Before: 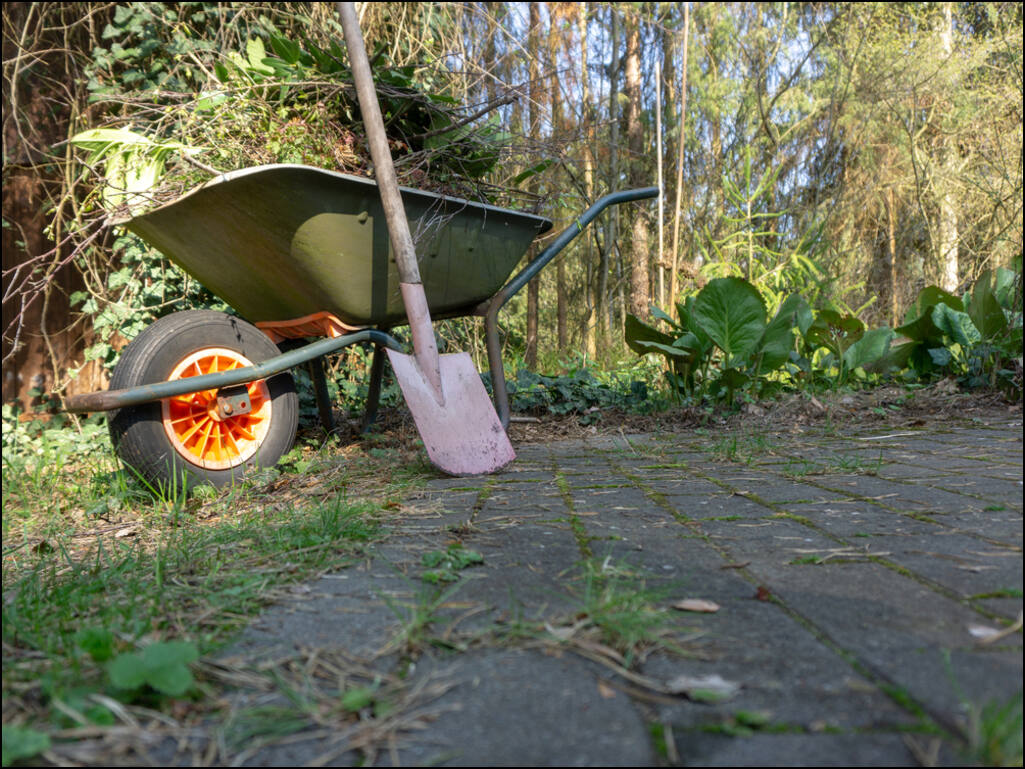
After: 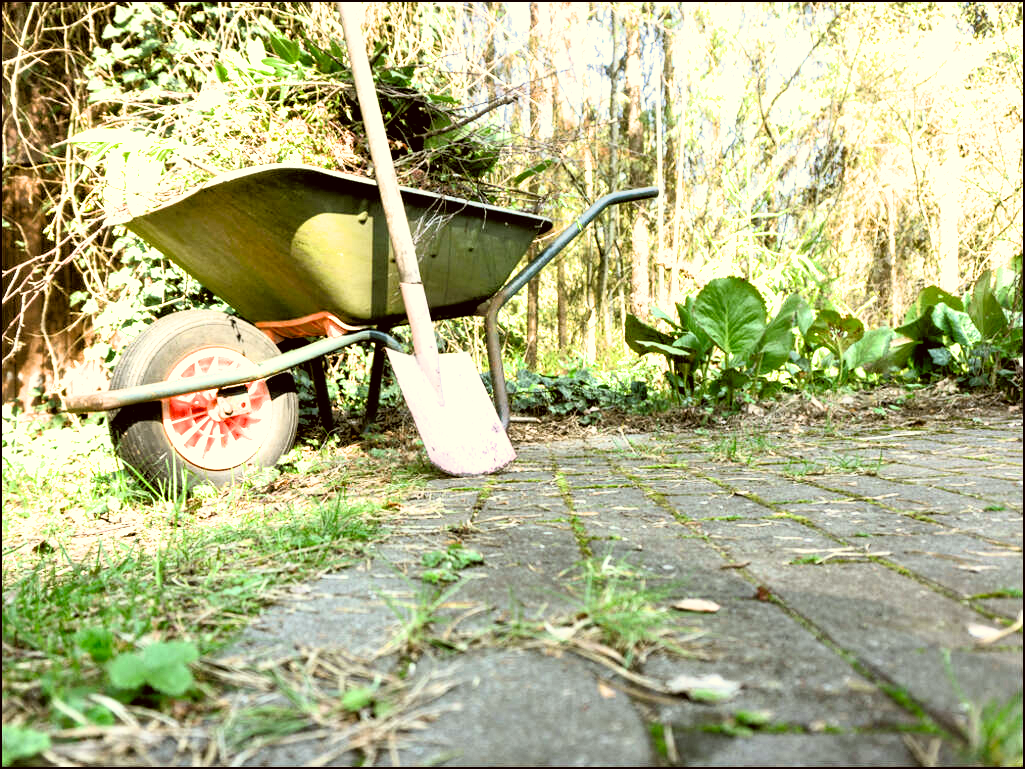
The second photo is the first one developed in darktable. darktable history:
color correction: highlights a* -1.4, highlights b* 10.01, shadows a* 0.429, shadows b* 19.46
filmic rgb: black relative exposure -5.47 EV, white relative exposure 2.49 EV, threshold 5.98 EV, target black luminance 0%, hardness 4.54, latitude 66.97%, contrast 1.445, shadows ↔ highlights balance -3.67%, enable highlight reconstruction true
exposure: black level correction 0, exposure 1.634 EV, compensate exposure bias true, compensate highlight preservation false
tone equalizer: -8 EV -1.83 EV, -7 EV -1.19 EV, -6 EV -1.58 EV, edges refinement/feathering 500, mask exposure compensation -1.57 EV, preserve details guided filter
tone curve: curves: ch0 [(0, 0) (0.003, 0.003) (0.011, 0.011) (0.025, 0.024) (0.044, 0.043) (0.069, 0.068) (0.1, 0.097) (0.136, 0.132) (0.177, 0.173) (0.224, 0.219) (0.277, 0.27) (0.335, 0.327) (0.399, 0.389) (0.468, 0.457) (0.543, 0.549) (0.623, 0.628) (0.709, 0.713) (0.801, 0.803) (0.898, 0.899) (1, 1)], color space Lab, independent channels, preserve colors none
